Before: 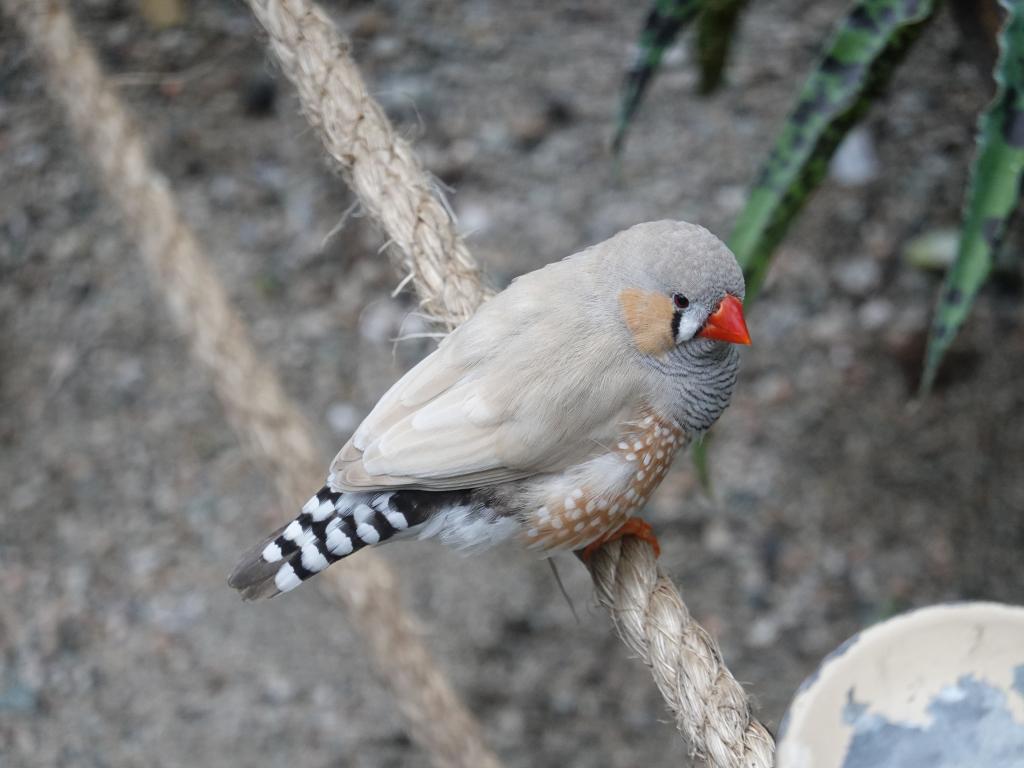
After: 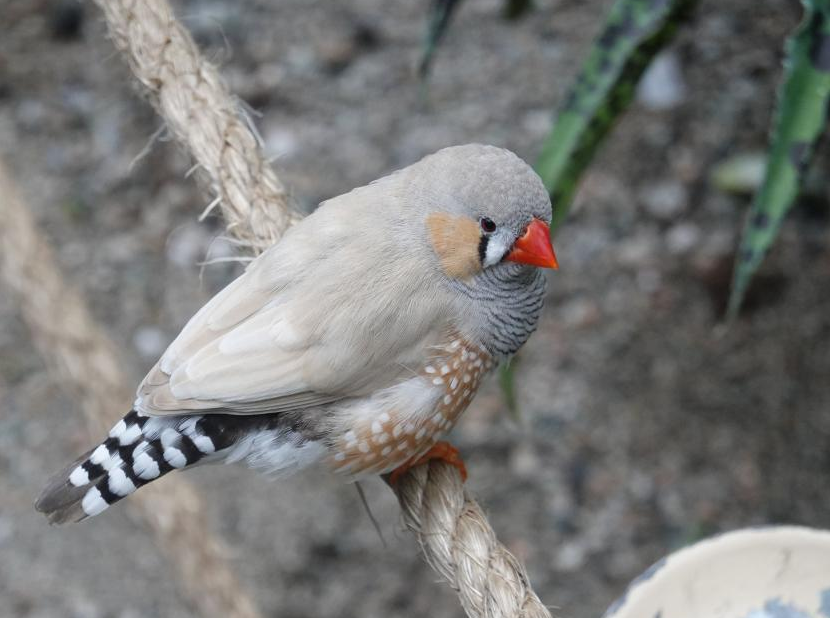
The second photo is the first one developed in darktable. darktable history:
crop: left 18.938%, top 9.92%, right 0%, bottom 9.581%
exposure: compensate exposure bias true, compensate highlight preservation false
